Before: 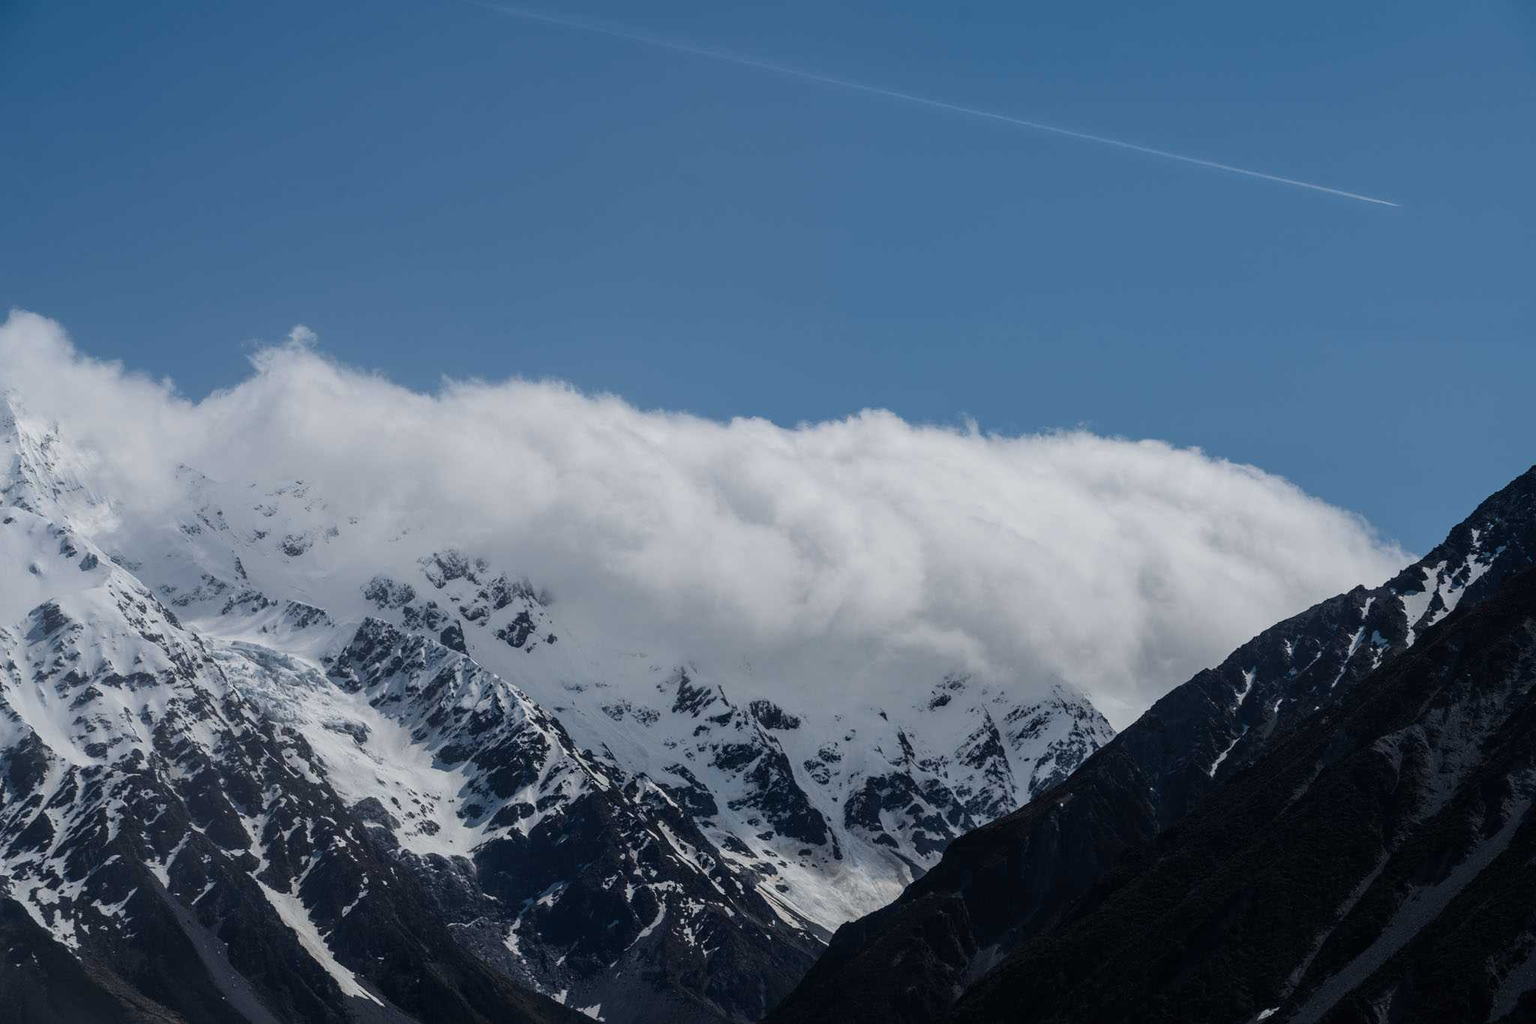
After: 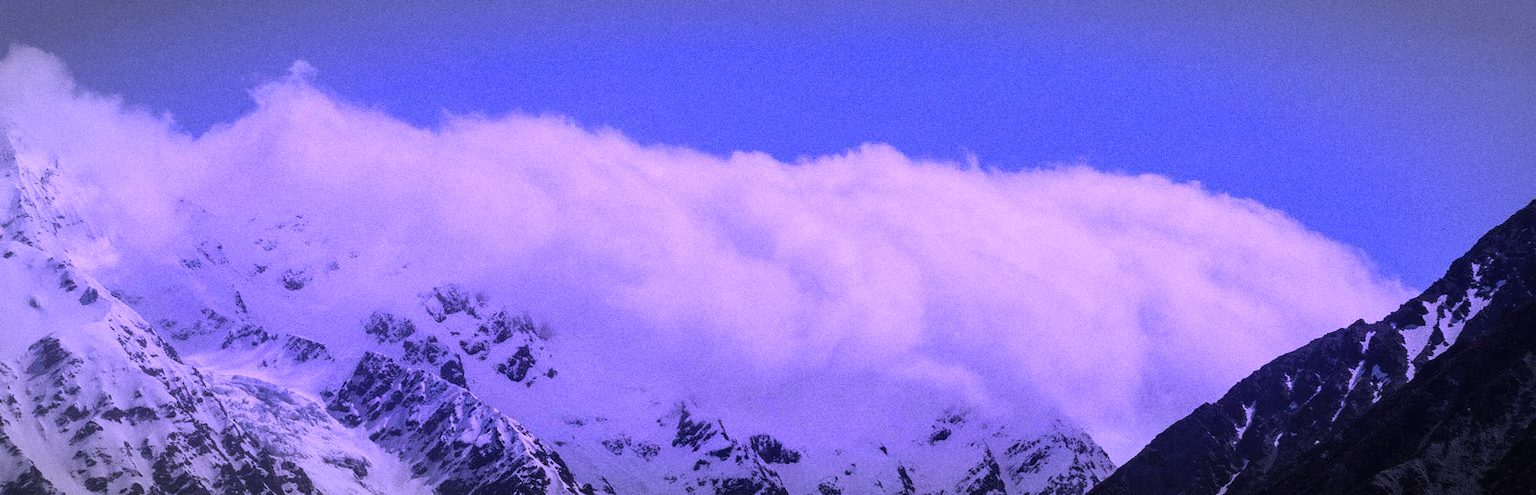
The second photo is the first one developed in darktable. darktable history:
color calibration: illuminant custom, x 0.379, y 0.481, temperature 4443.07 K
vignetting: automatic ratio true
crop and rotate: top 26.056%, bottom 25.543%
grain: coarseness 0.09 ISO, strength 40%
contrast brightness saturation: contrast 0.04, saturation 0.07
